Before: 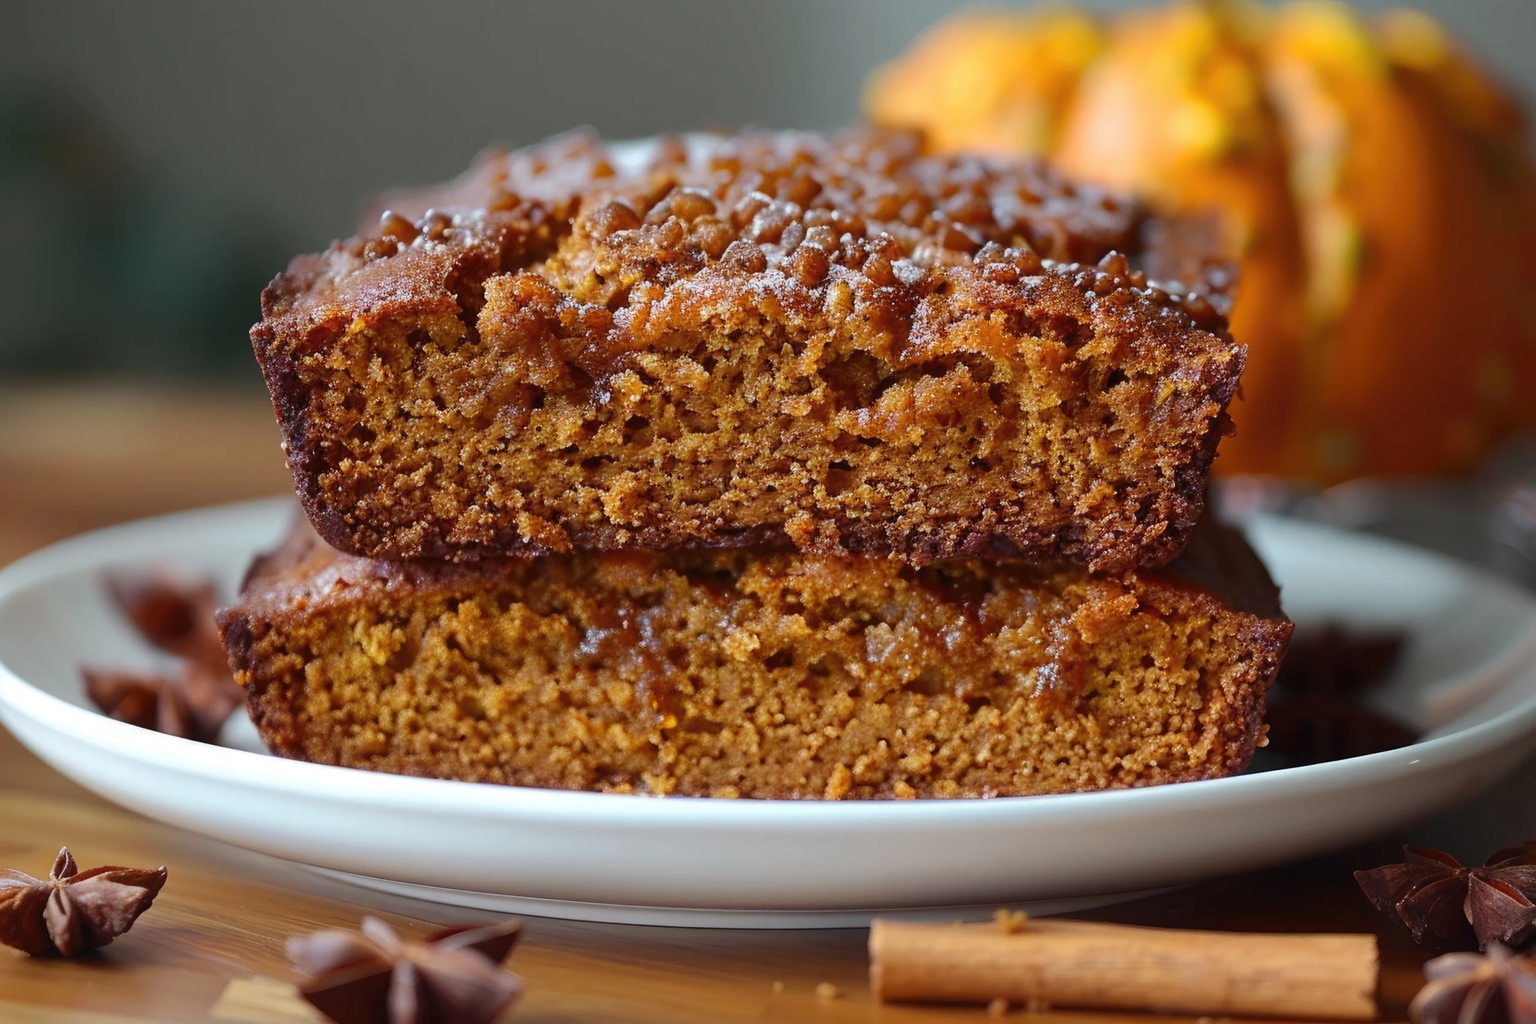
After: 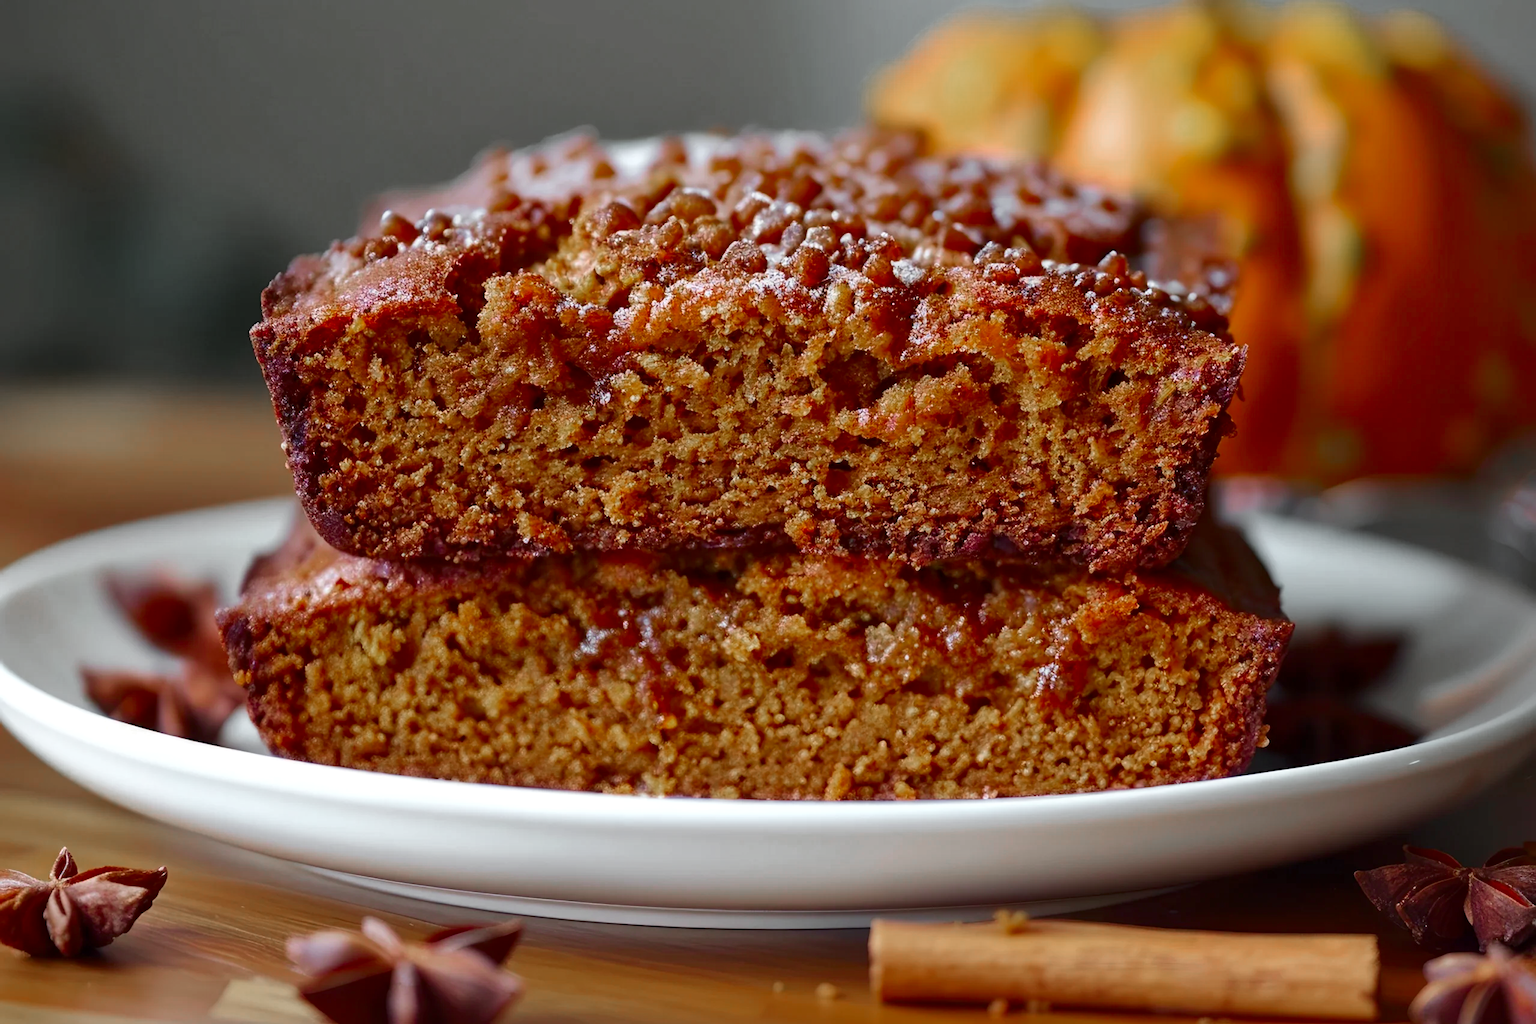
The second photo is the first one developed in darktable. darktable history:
color zones: curves: ch0 [(0, 0.48) (0.209, 0.398) (0.305, 0.332) (0.429, 0.493) (0.571, 0.5) (0.714, 0.5) (0.857, 0.5) (1, 0.48)]; ch1 [(0, 0.736) (0.143, 0.625) (0.225, 0.371) (0.429, 0.256) (0.571, 0.241) (0.714, 0.213) (0.857, 0.48) (1, 0.736)]; ch2 [(0, 0.448) (0.143, 0.498) (0.286, 0.5) (0.429, 0.5) (0.571, 0.5) (0.714, 0.5) (0.857, 0.5) (1, 0.448)]
local contrast: mode bilateral grid, contrast 20, coarseness 50, detail 132%, midtone range 0.2
shadows and highlights: shadows 0, highlights 40
